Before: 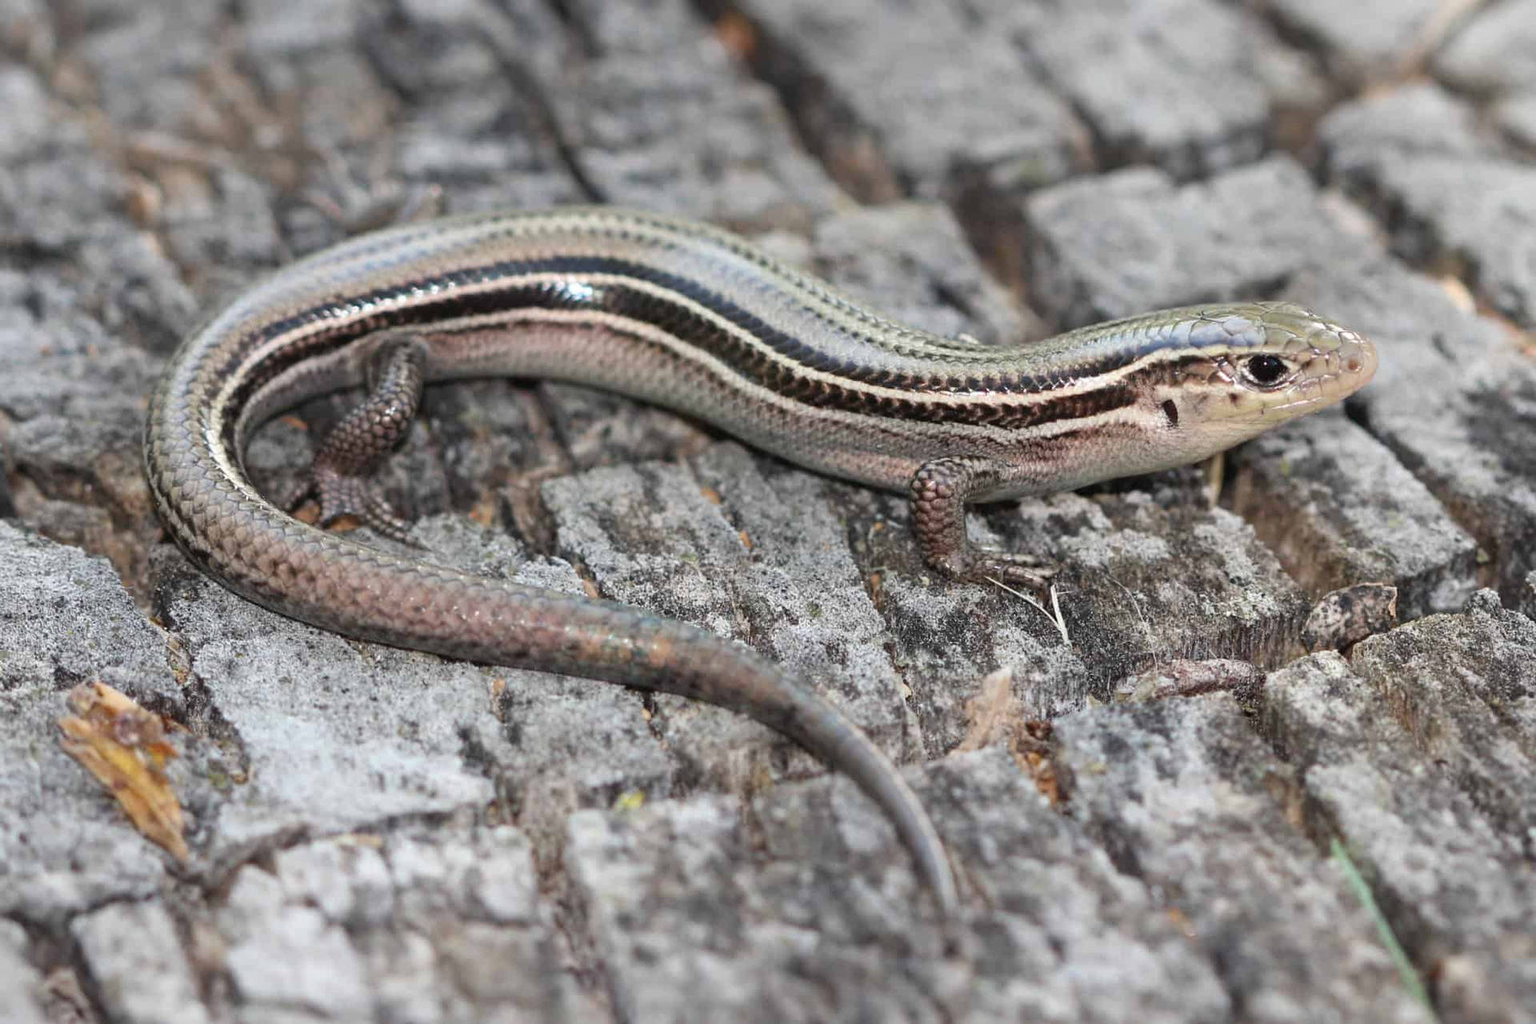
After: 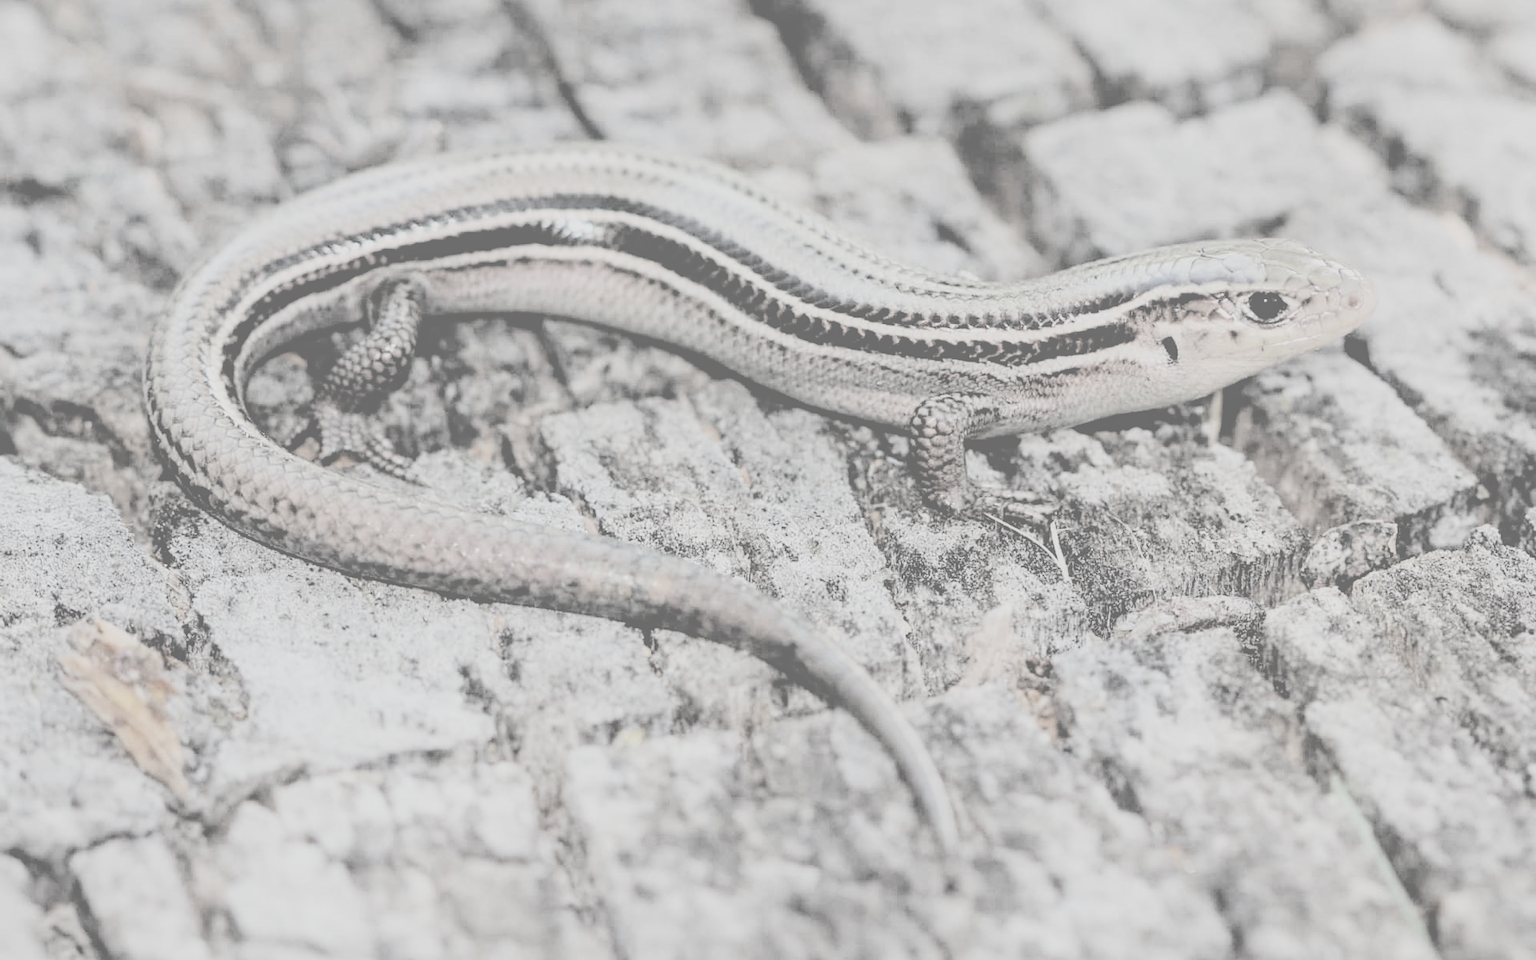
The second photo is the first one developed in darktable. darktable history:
exposure: compensate highlight preservation false
local contrast: on, module defaults
contrast brightness saturation: contrast -0.329, brightness 0.766, saturation -0.78
filmic rgb: black relative exposure -3.2 EV, white relative exposure 7.05 EV, hardness 1.46, contrast 1.348
crop and rotate: top 6.21%
